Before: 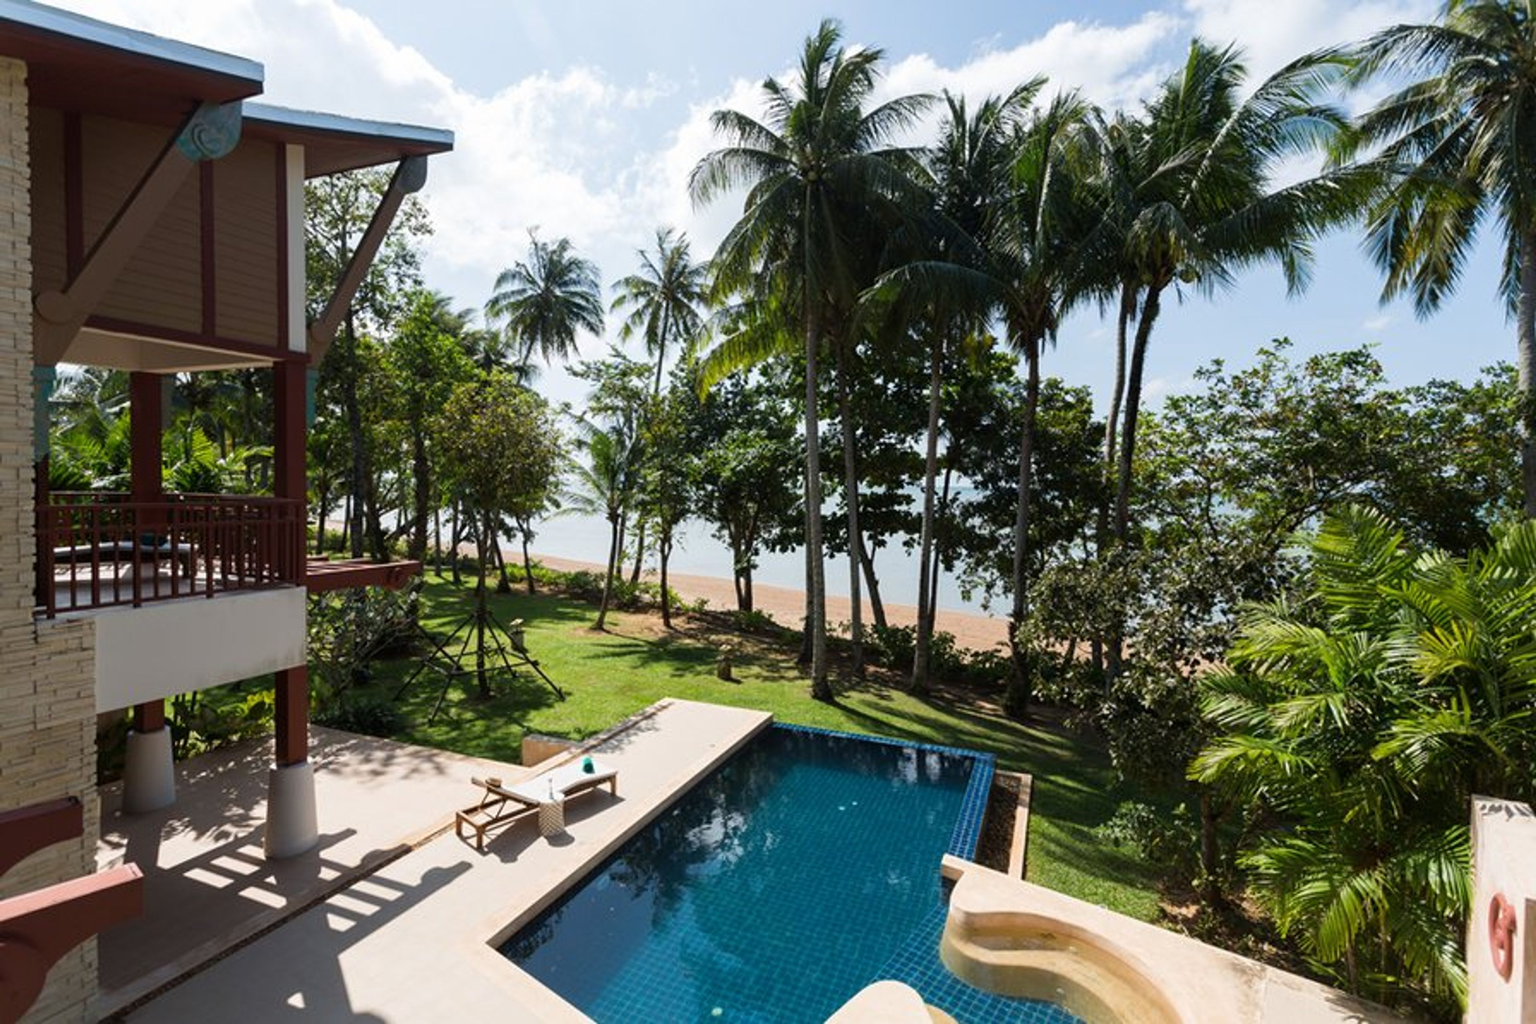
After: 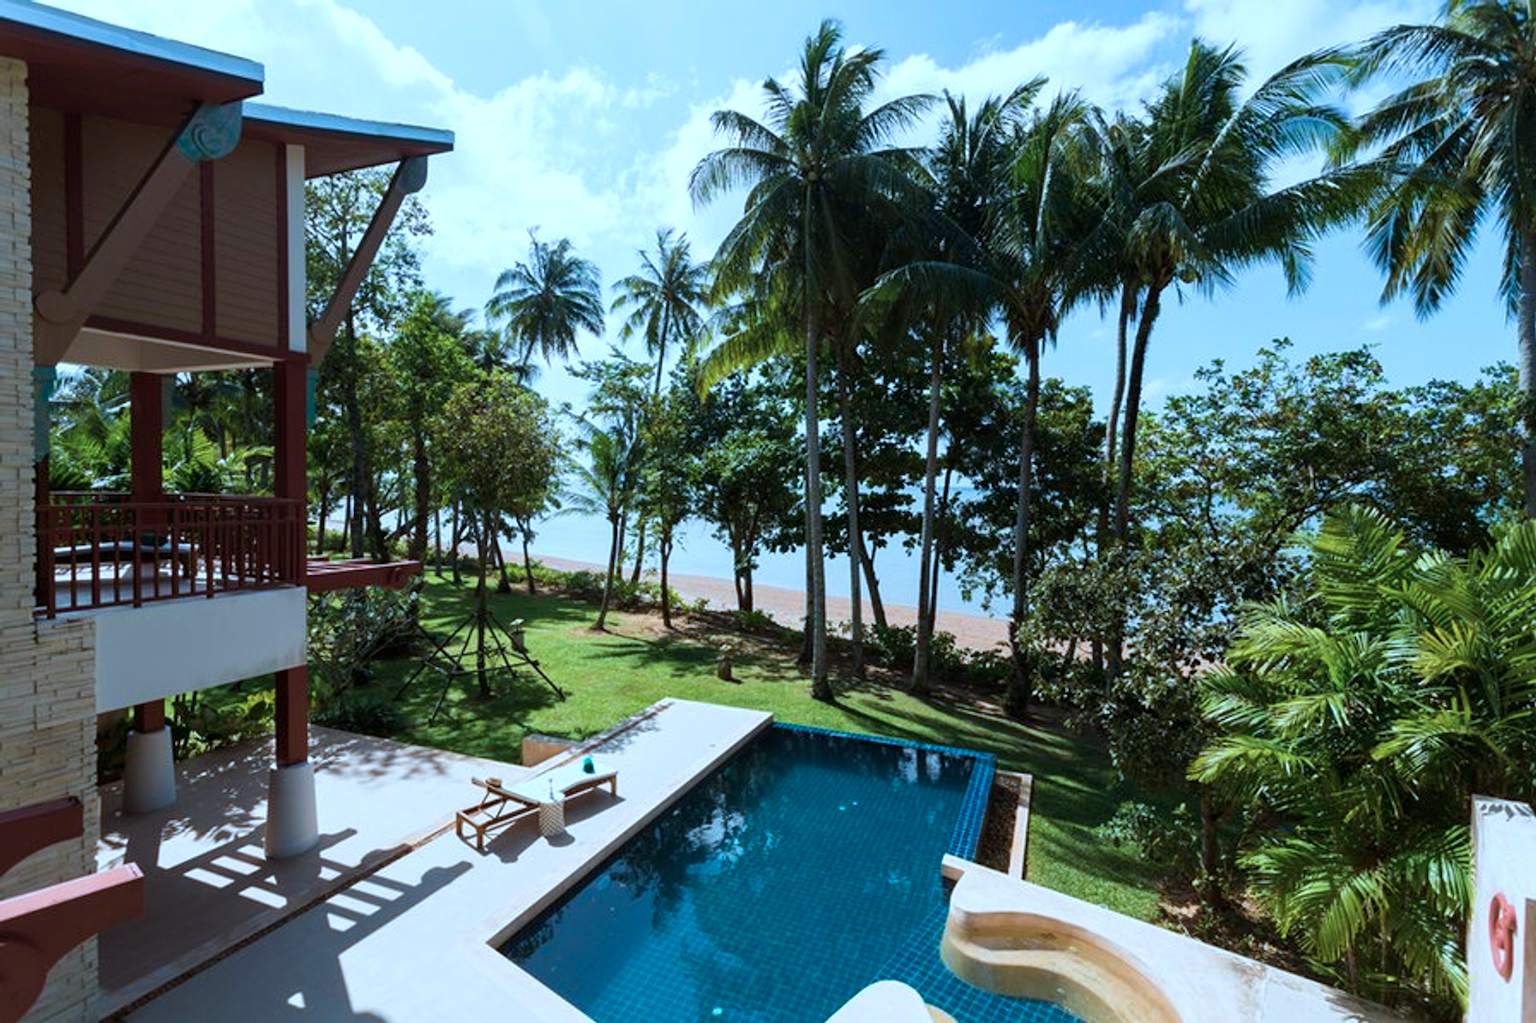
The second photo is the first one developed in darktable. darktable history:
local contrast: mode bilateral grid, contrast 99, coarseness 100, detail 108%, midtone range 0.2
color correction: highlights a* -9.22, highlights b* -23.91
velvia: on, module defaults
